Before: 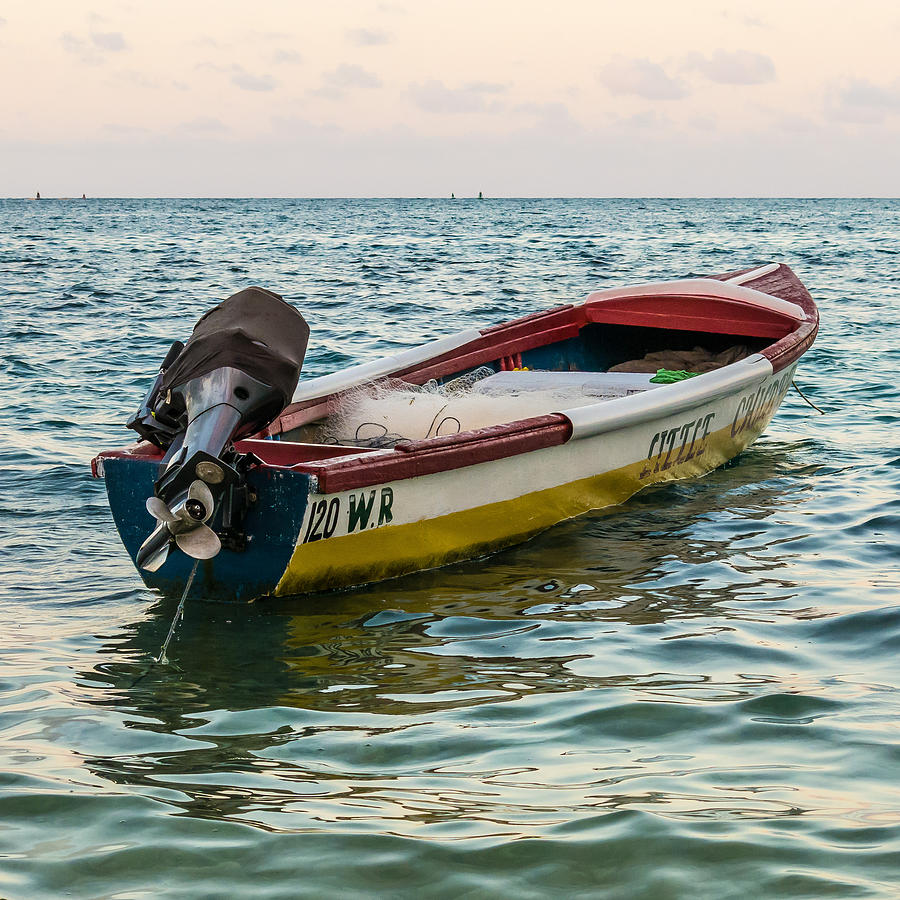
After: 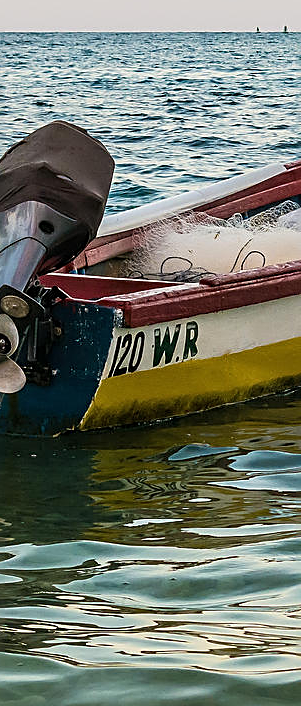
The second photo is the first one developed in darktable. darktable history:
crop and rotate: left 21.77%, top 18.528%, right 44.676%, bottom 2.997%
sharpen: on, module defaults
